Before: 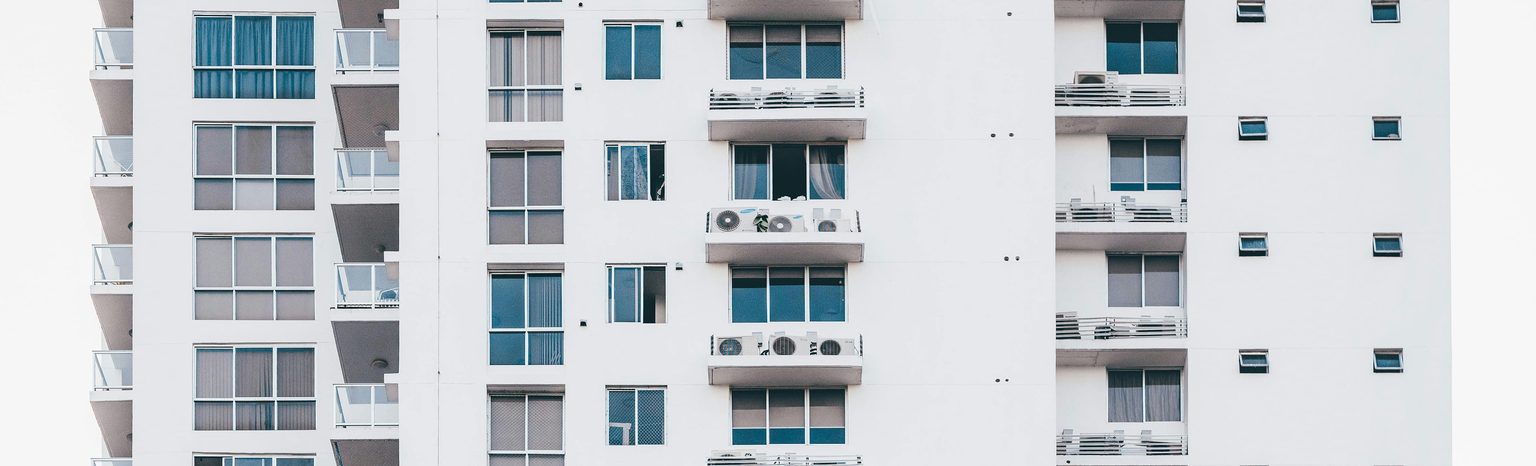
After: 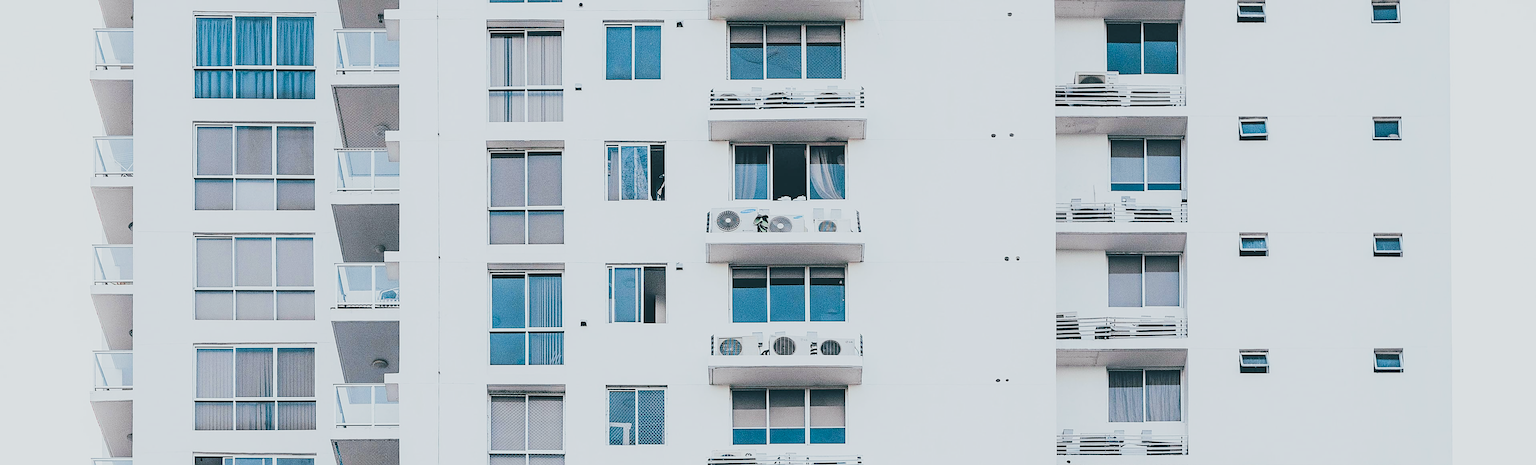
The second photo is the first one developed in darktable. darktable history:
exposure: black level correction 0, exposure 0.699 EV, compensate highlight preservation false
filmic rgb: black relative exposure -7.65 EV, white relative exposure 4.56 EV, hardness 3.61, preserve chrominance RGB euclidean norm, color science v5 (2021), contrast in shadows safe, contrast in highlights safe
sharpen: on, module defaults
color calibration: illuminant as shot in camera, x 0.358, y 0.363, temperature 4554.3 K
